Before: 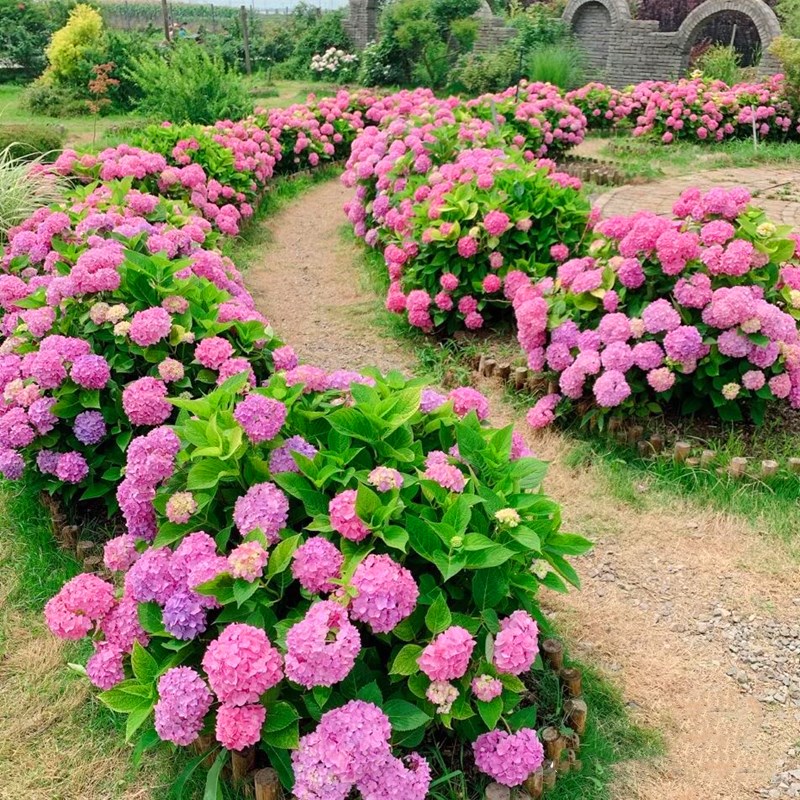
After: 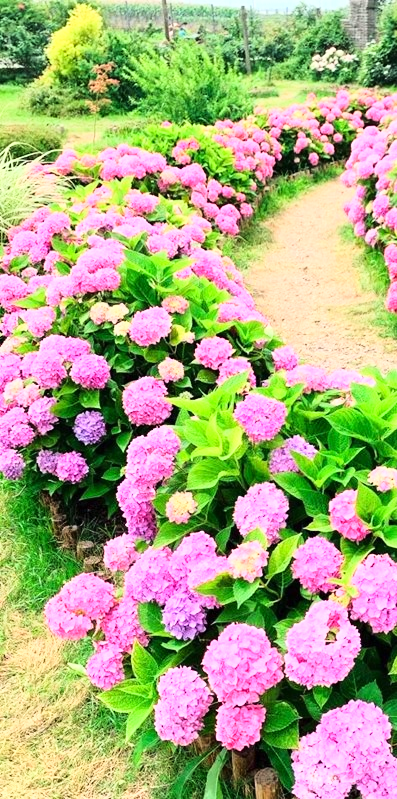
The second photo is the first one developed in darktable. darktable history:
crop and rotate: left 0.016%, top 0%, right 50.335%
base curve: curves: ch0 [(0, 0) (0.026, 0.03) (0.109, 0.232) (0.351, 0.748) (0.669, 0.968) (1, 1)]
